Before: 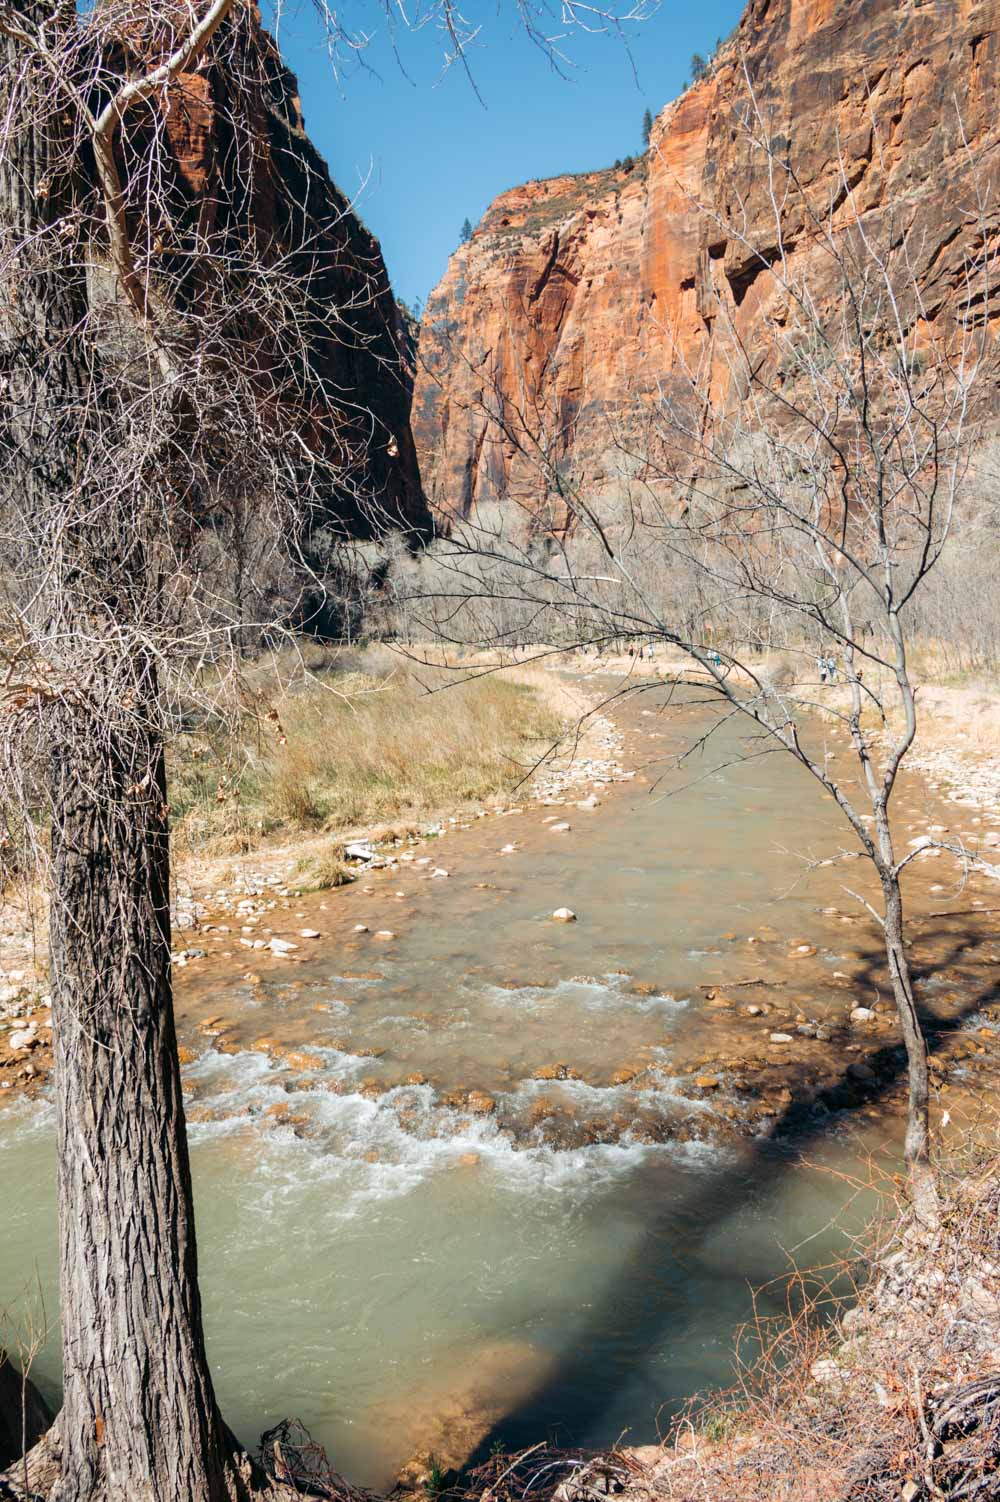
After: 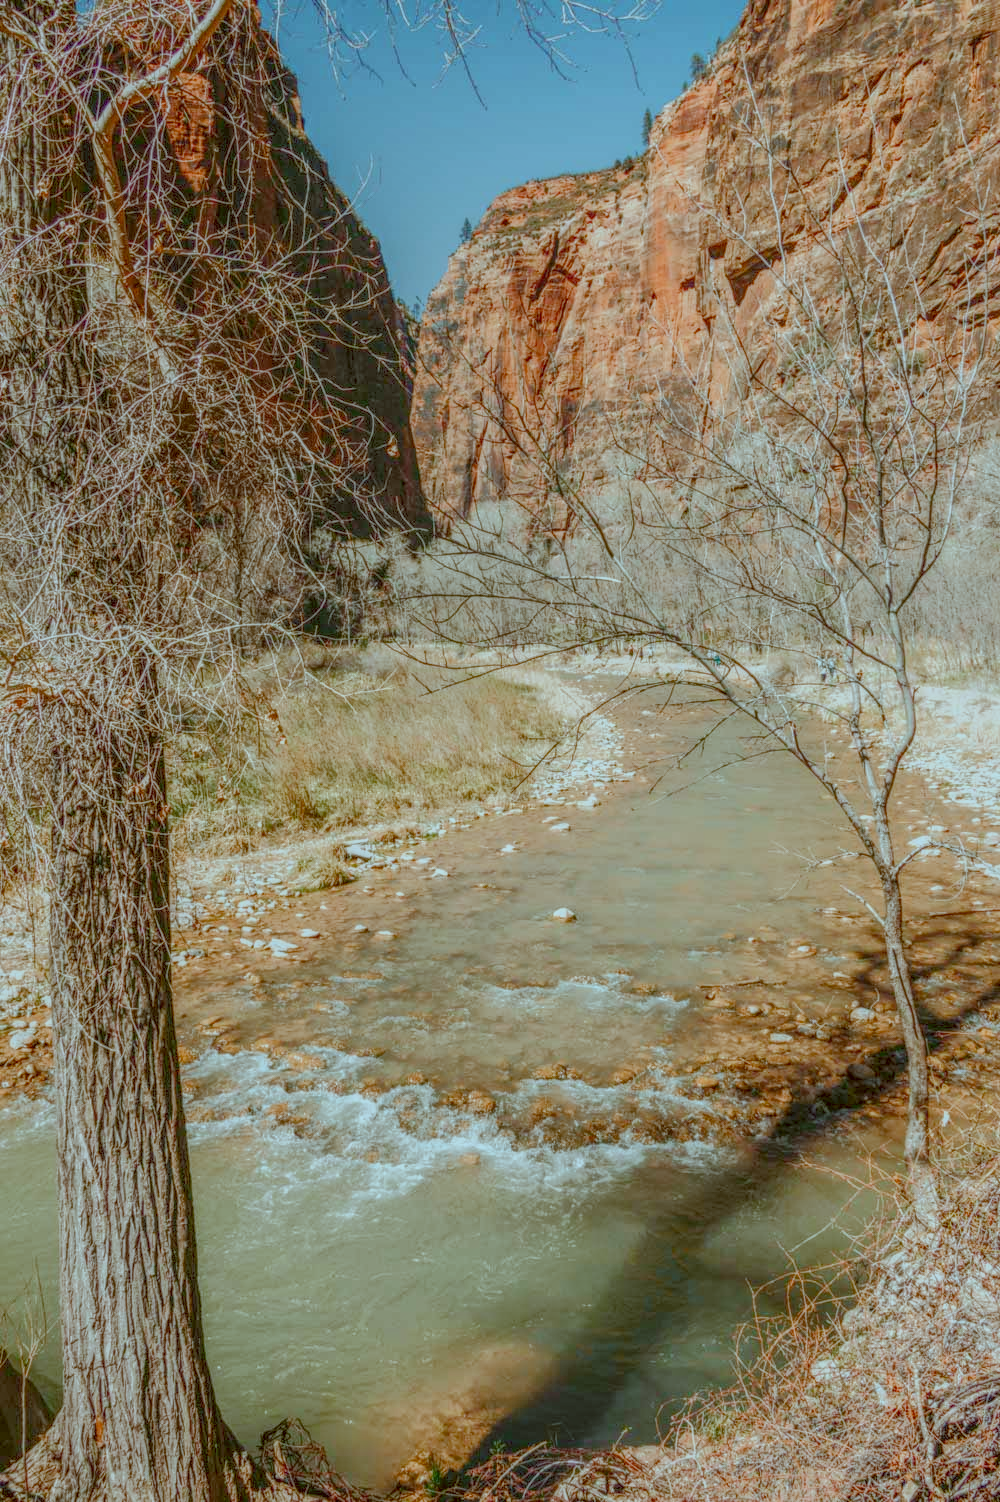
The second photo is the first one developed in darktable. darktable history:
local contrast: highlights 20%, shadows 30%, detail 200%, midtone range 0.2
color balance rgb: shadows lift › chroma 1%, shadows lift › hue 113°, highlights gain › chroma 0.2%, highlights gain › hue 333°, perceptual saturation grading › global saturation 20%, perceptual saturation grading › highlights -50%, perceptual saturation grading › shadows 25%, contrast -30%
color correction: highlights a* -14.62, highlights b* -16.22, shadows a* 10.12, shadows b* 29.4
